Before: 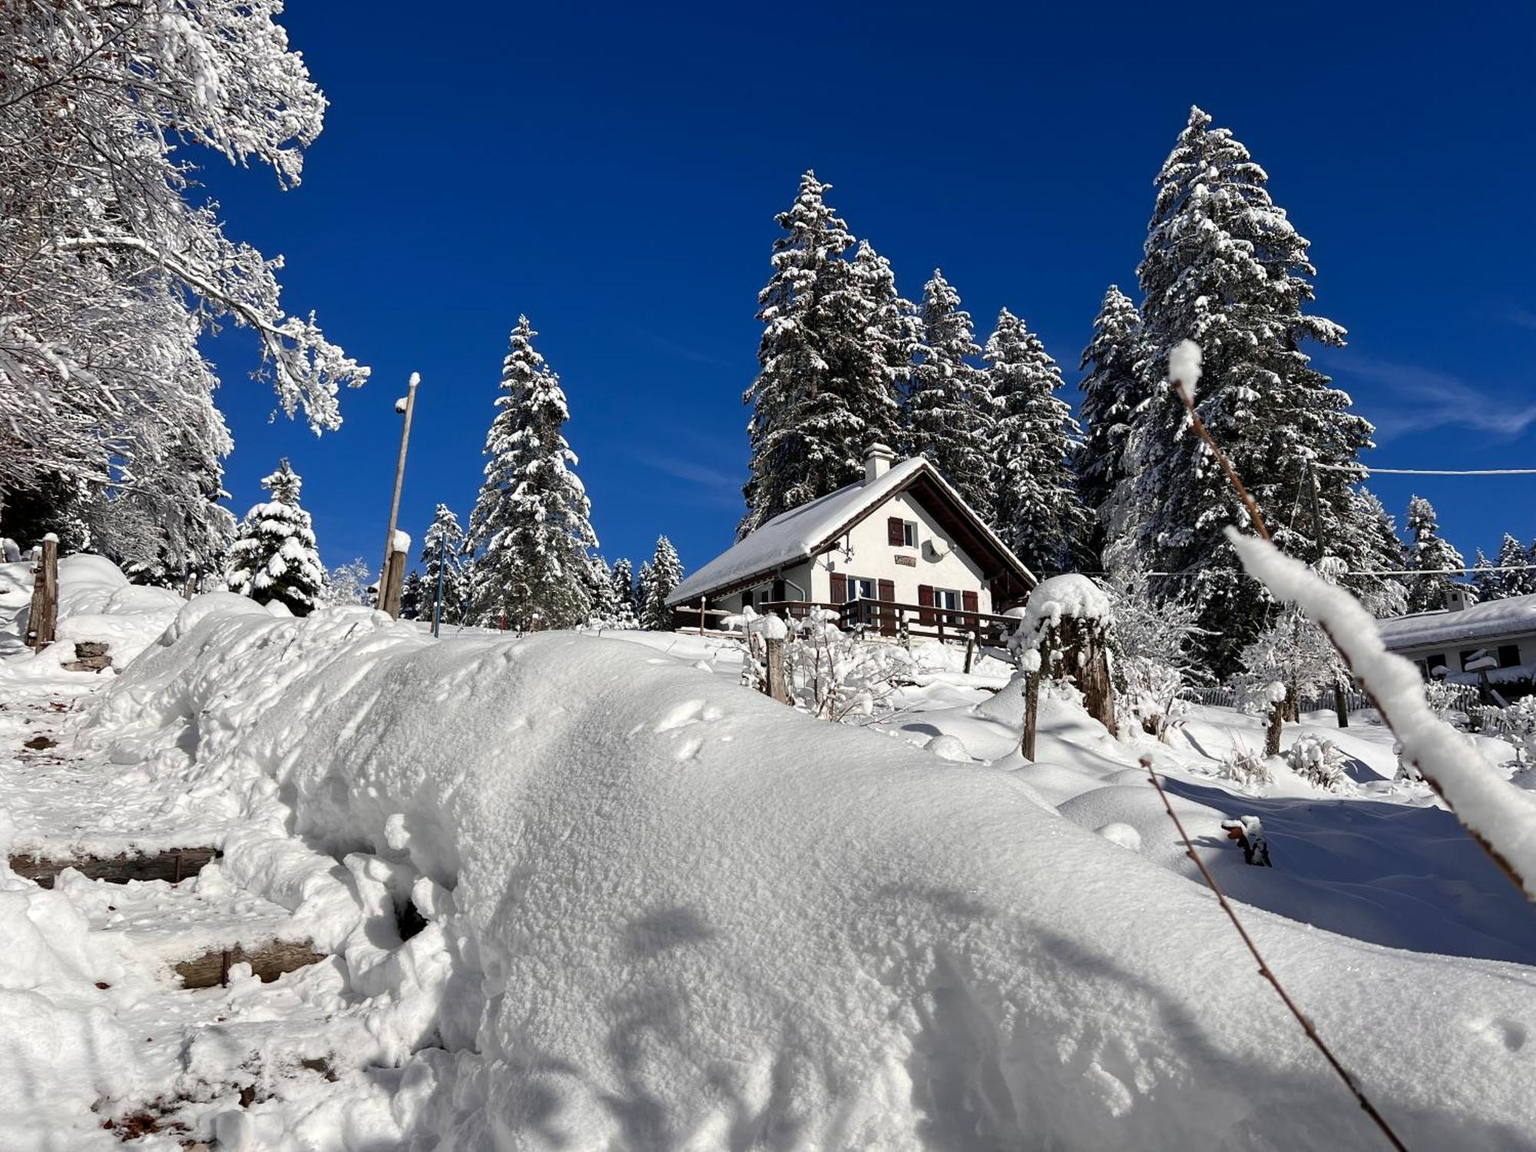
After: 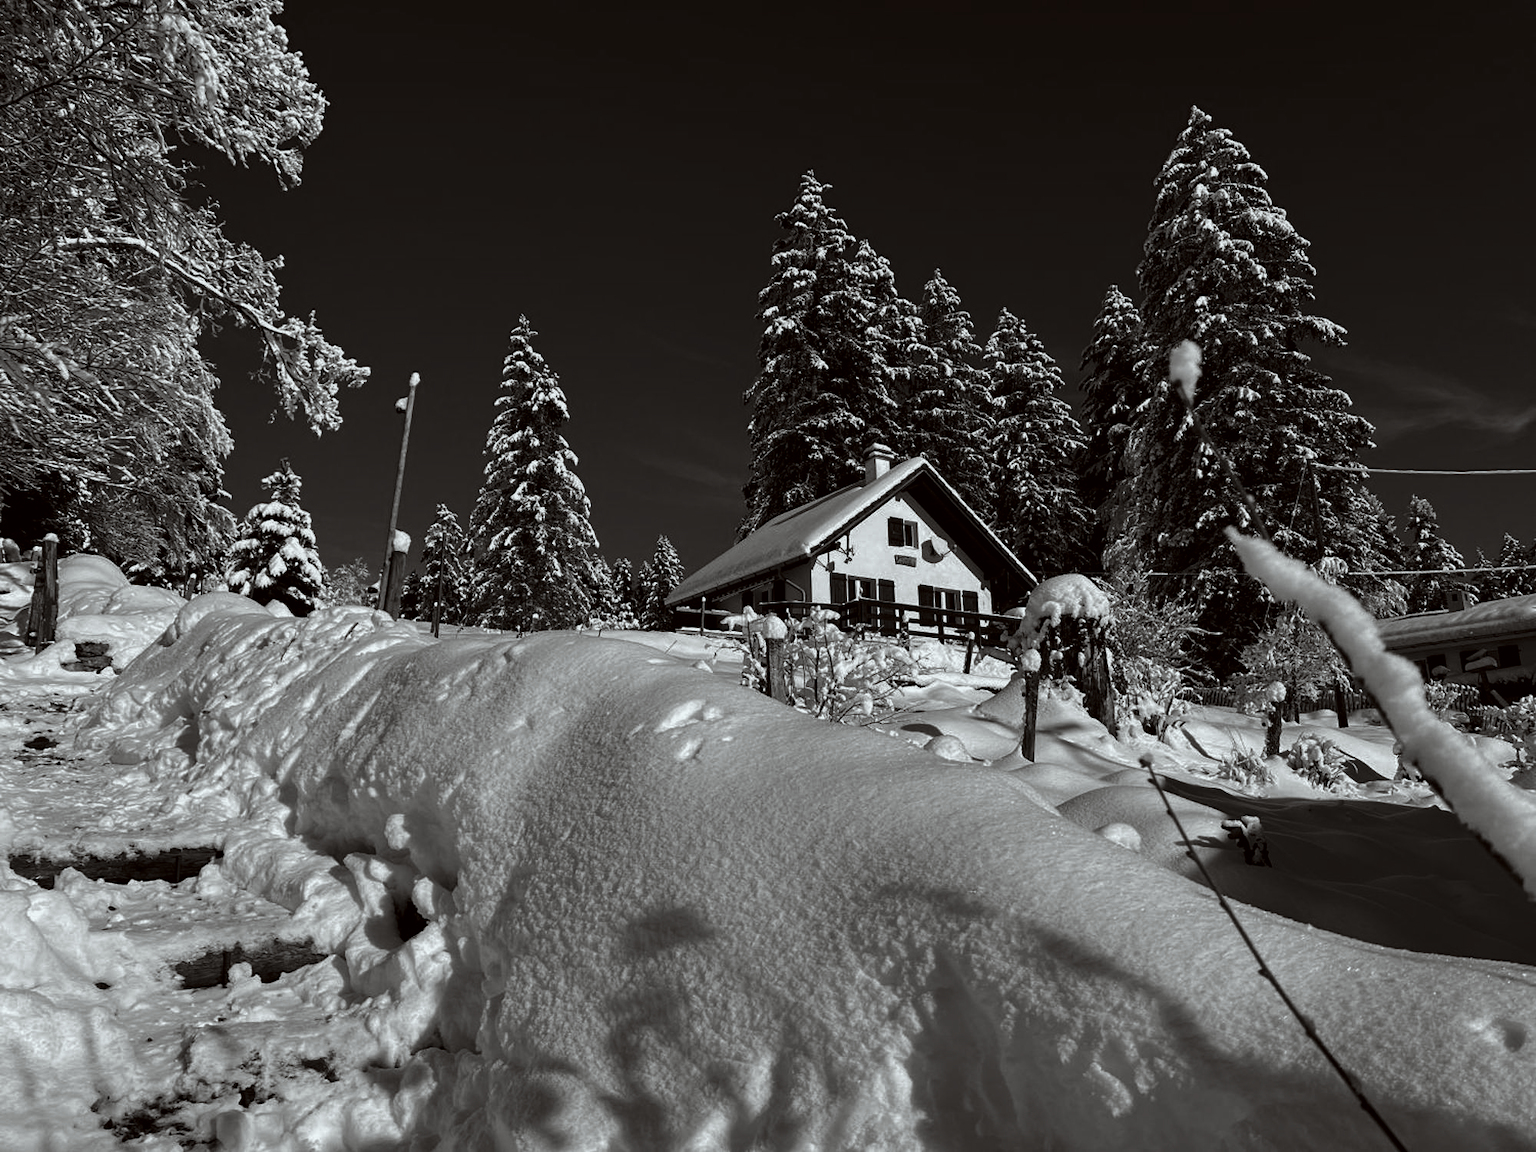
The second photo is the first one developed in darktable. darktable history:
color correction: highlights a* -2.95, highlights b* -2.1, shadows a* 2.18, shadows b* 2.75
tone curve: curves: ch0 [(0, 0) (0.045, 0.074) (0.883, 0.858) (1, 1)]; ch1 [(0, 0) (0.149, 0.074) (0.379, 0.327) (0.427, 0.401) (0.489, 0.479) (0.505, 0.515) (0.537, 0.573) (0.563, 0.599) (1, 1)]; ch2 [(0, 0) (0.307, 0.298) (0.388, 0.375) (0.443, 0.456) (0.485, 0.492) (1, 1)], preserve colors none
contrast brightness saturation: contrast -0.031, brightness -0.574, saturation -0.997
